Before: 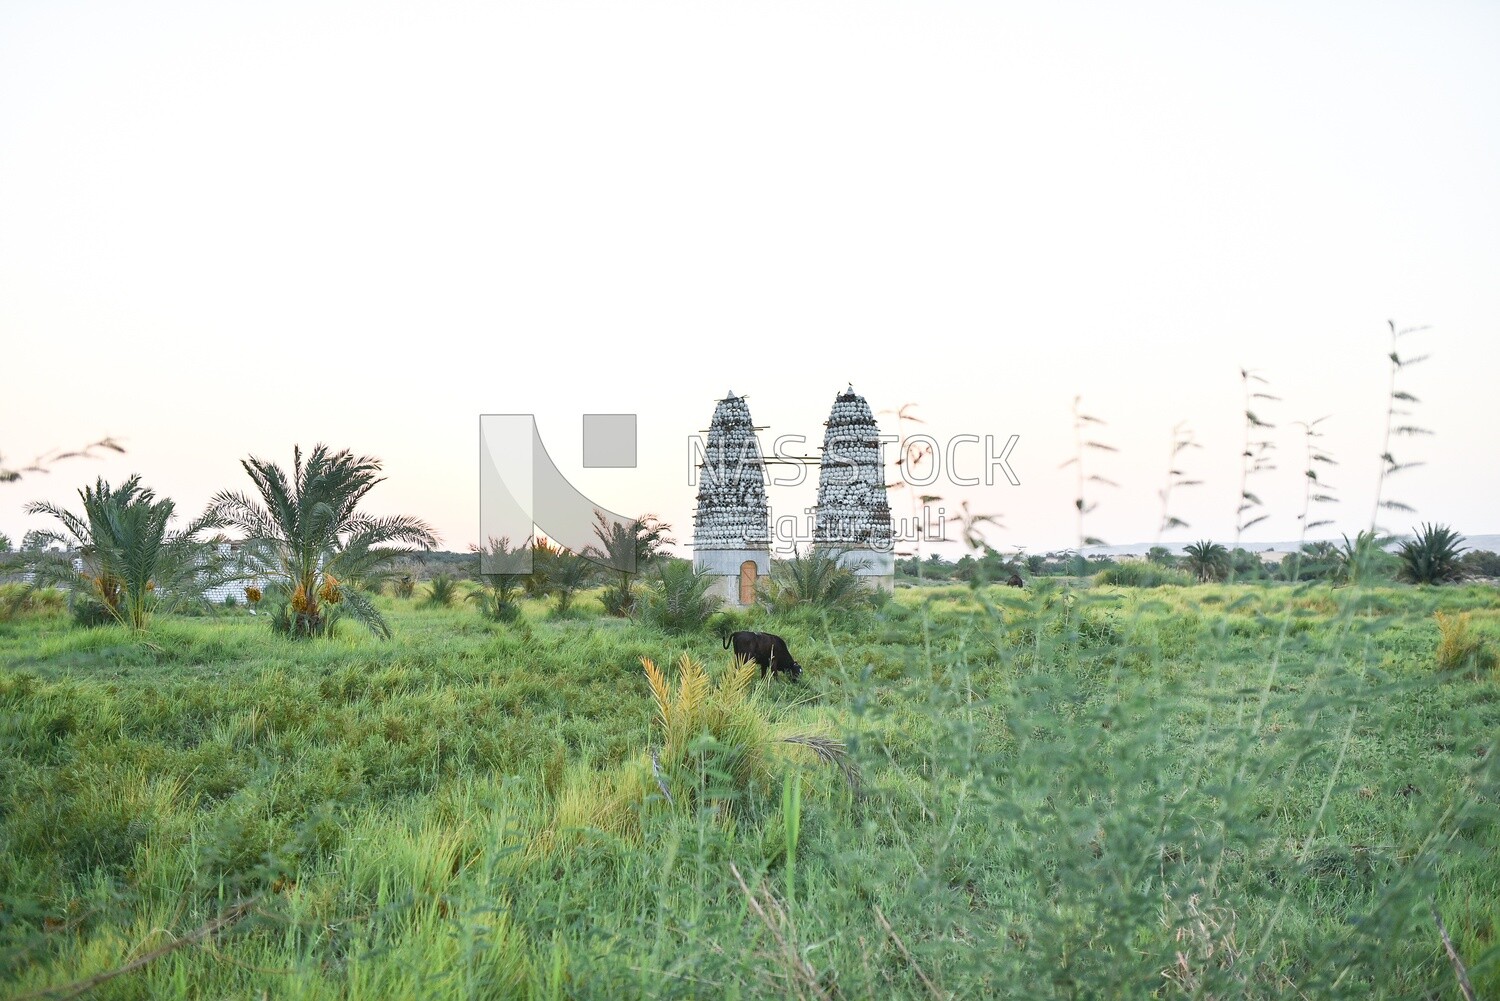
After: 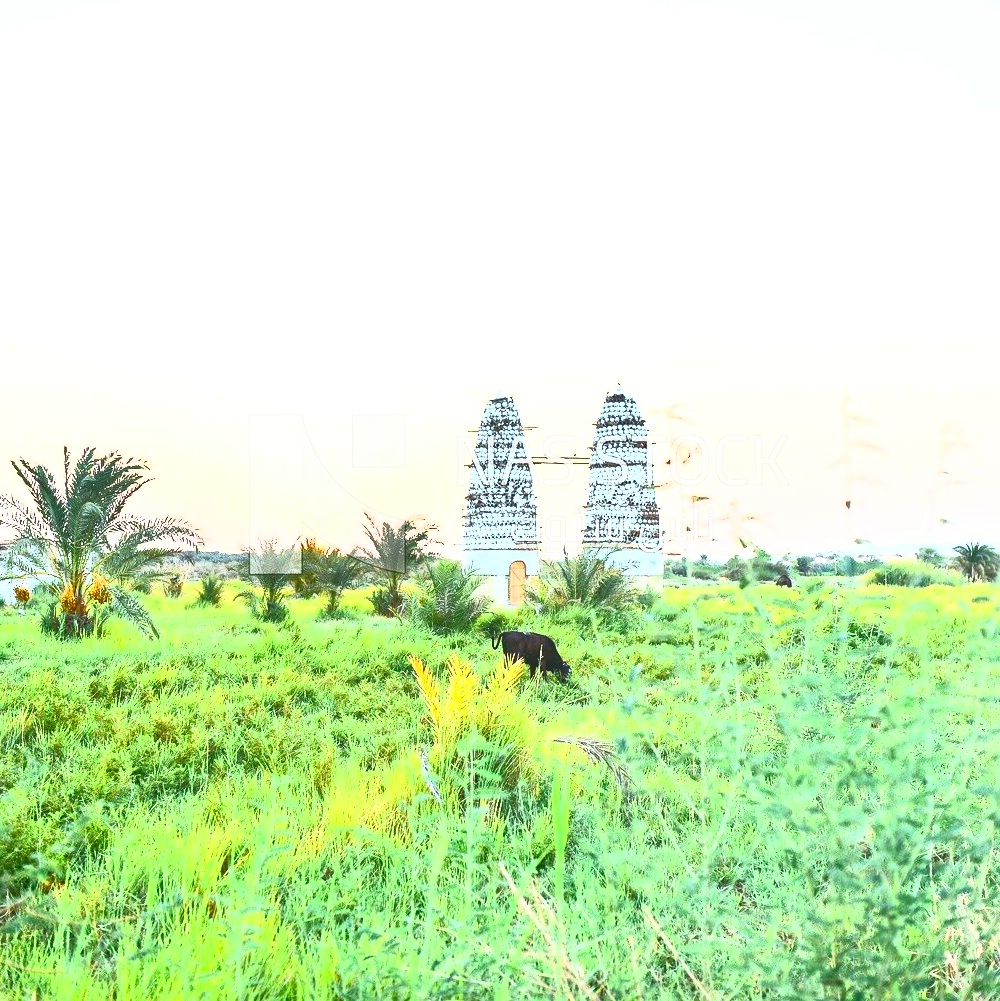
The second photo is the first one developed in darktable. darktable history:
crop: left 15.402%, right 17.892%
contrast brightness saturation: contrast 0.998, brightness 0.999, saturation 0.99
